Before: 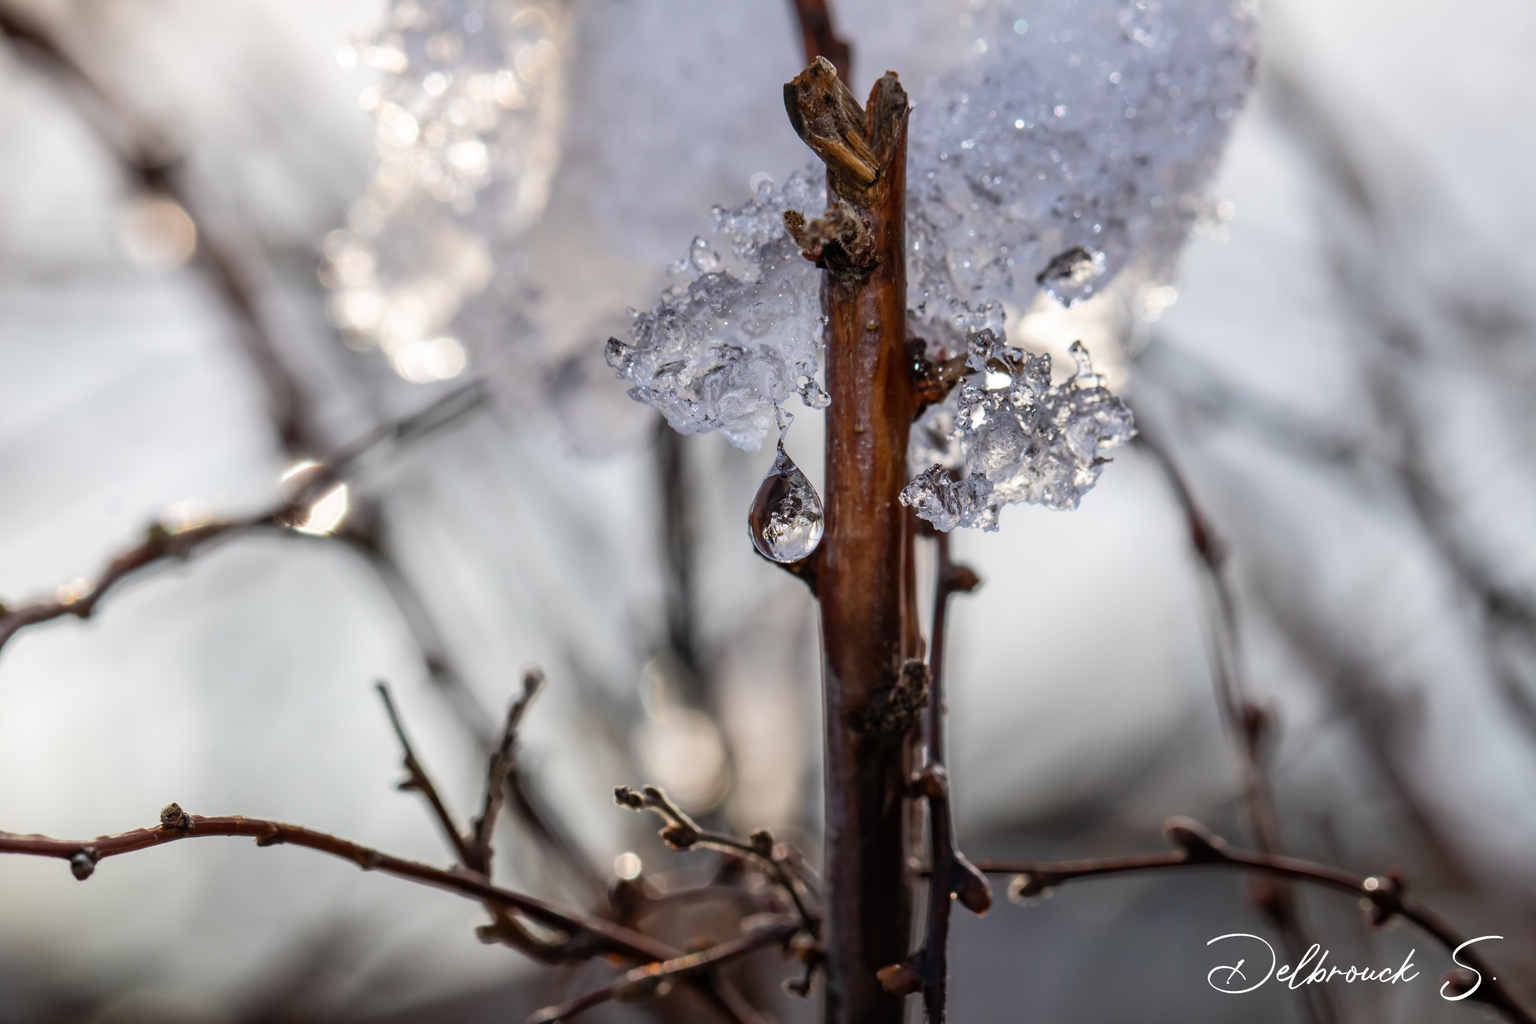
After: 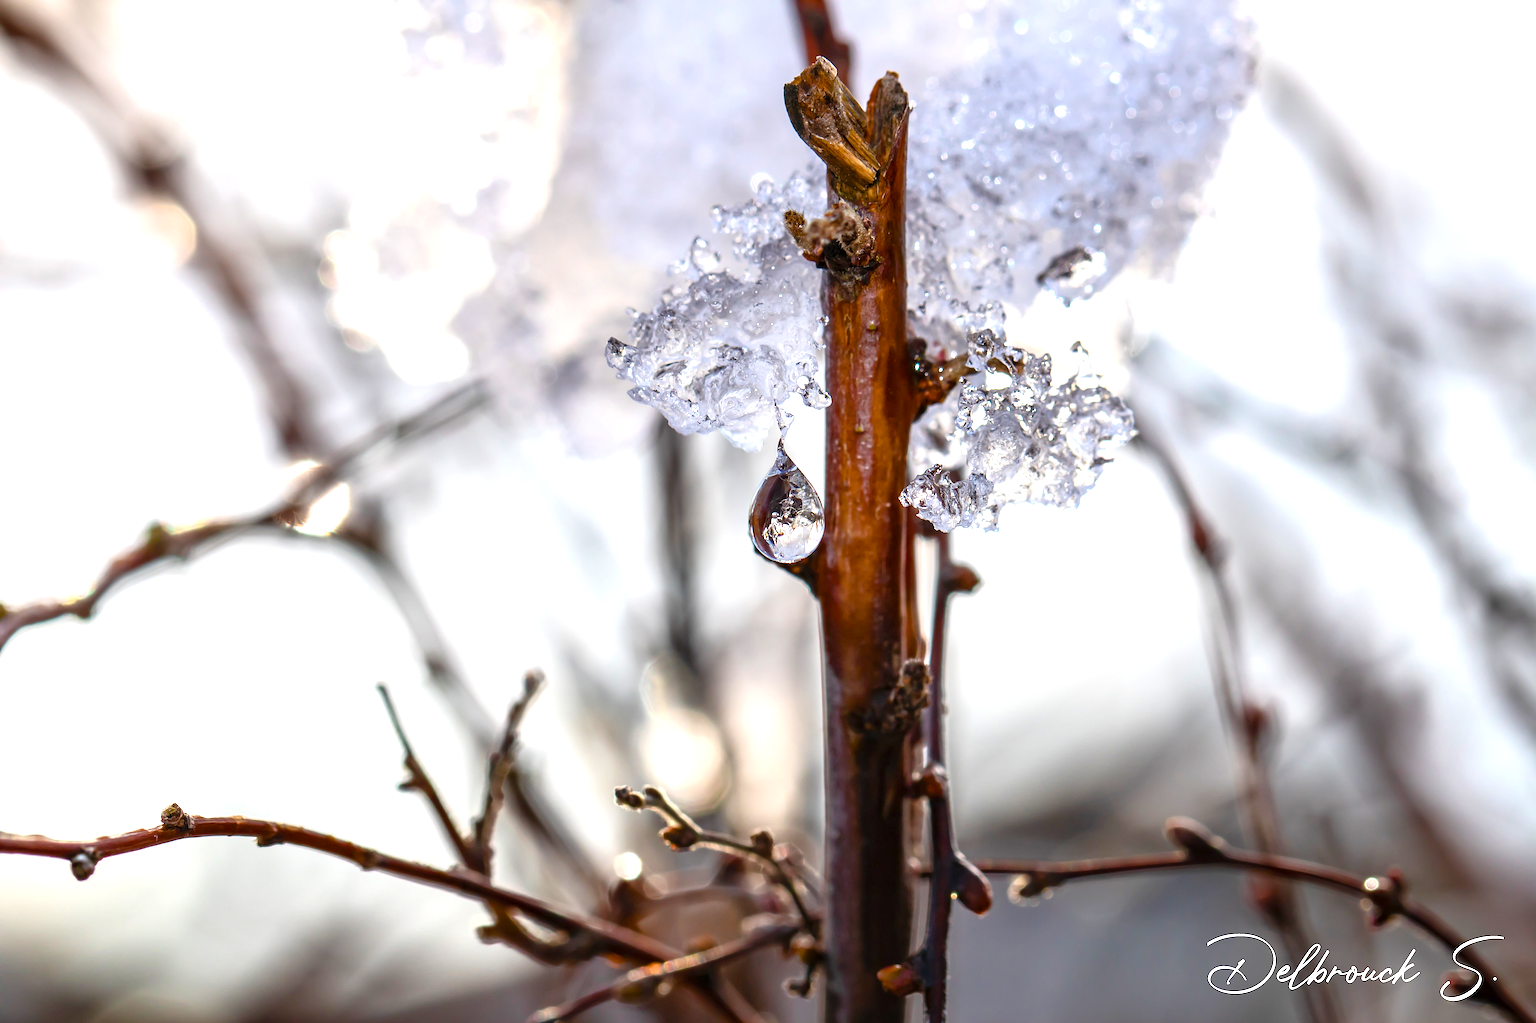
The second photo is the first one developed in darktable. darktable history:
exposure: black level correction 0, exposure 1.001 EV, compensate highlight preservation false
sharpen: on, module defaults
color balance rgb: perceptual saturation grading › global saturation 34.874%, perceptual saturation grading › highlights -29.871%, perceptual saturation grading › shadows 35.619%
